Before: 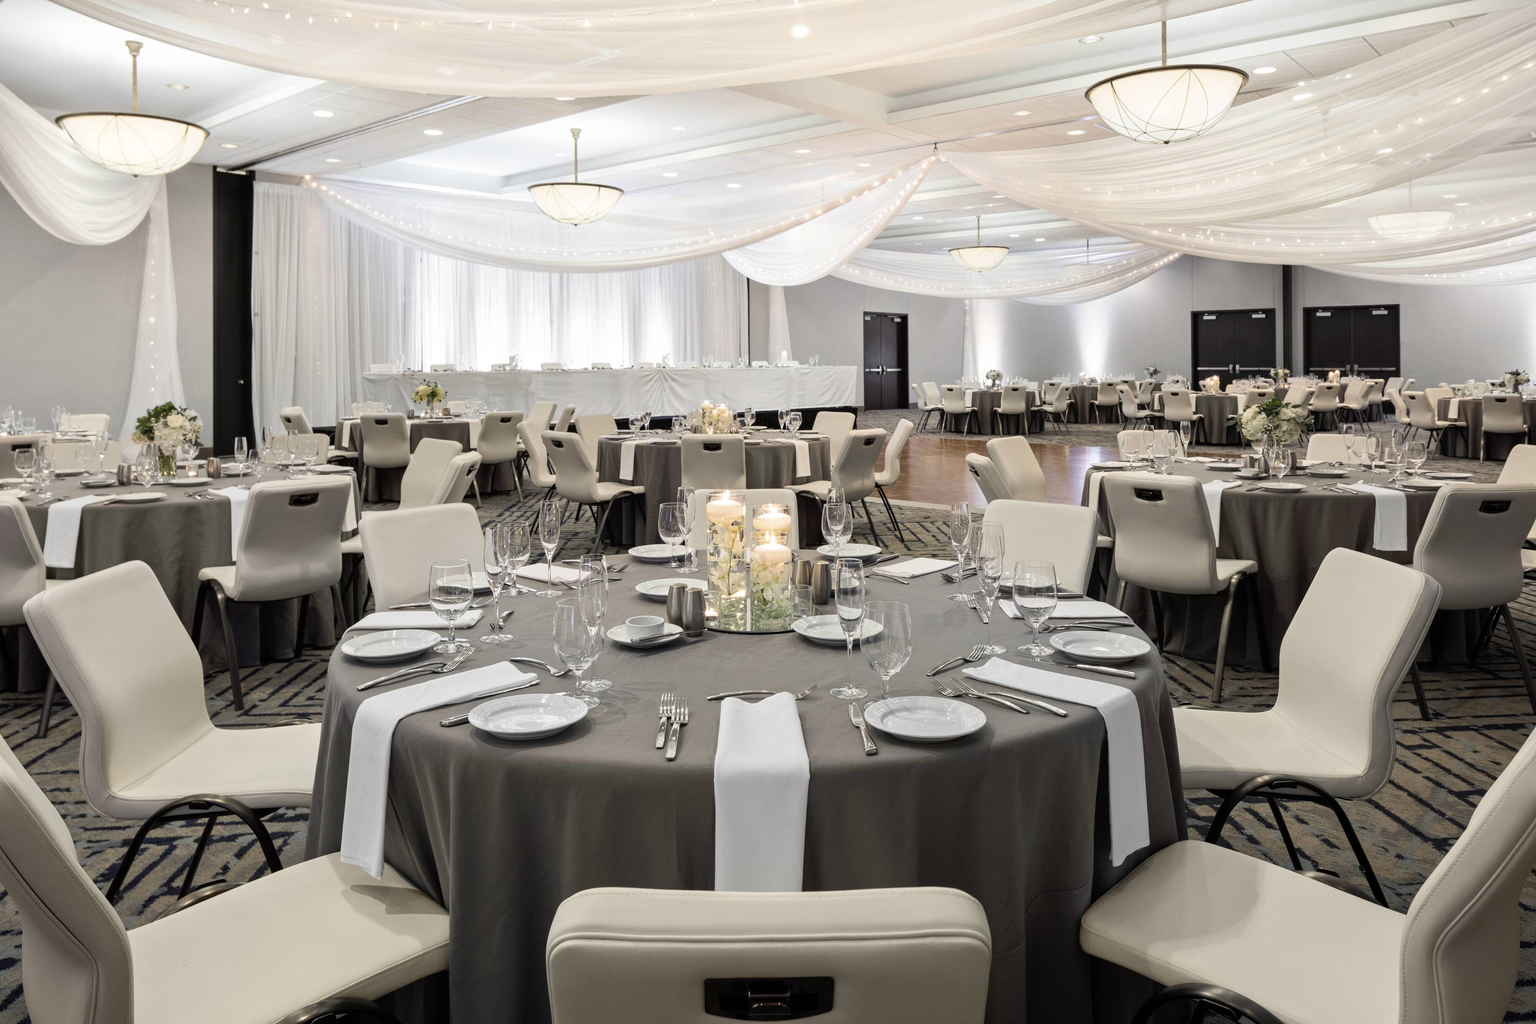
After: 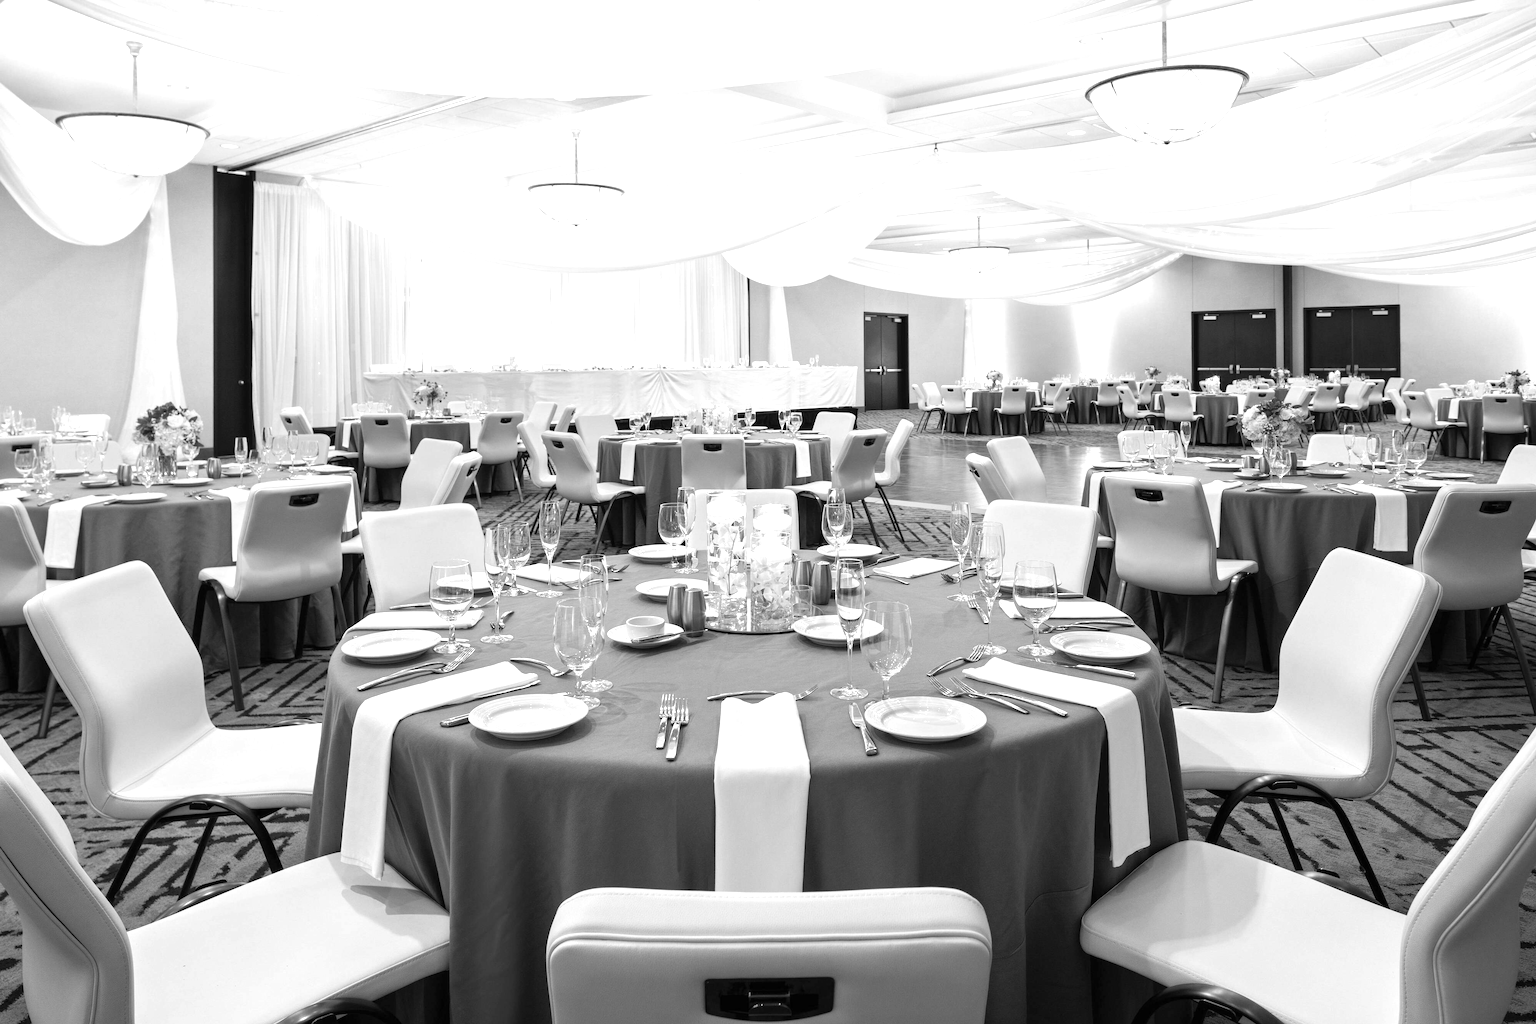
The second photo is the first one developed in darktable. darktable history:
exposure: black level correction 0, exposure 0.7 EV, compensate exposure bias true, compensate highlight preservation false
monochrome: size 3.1
